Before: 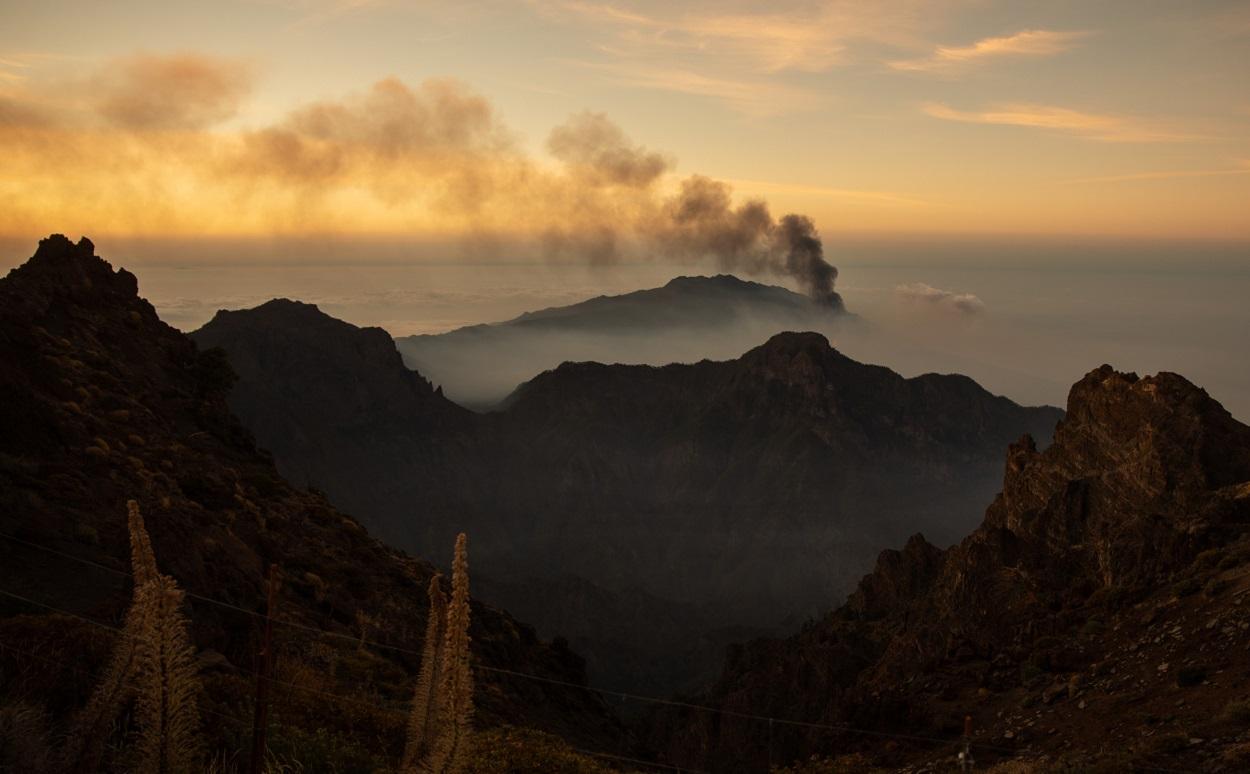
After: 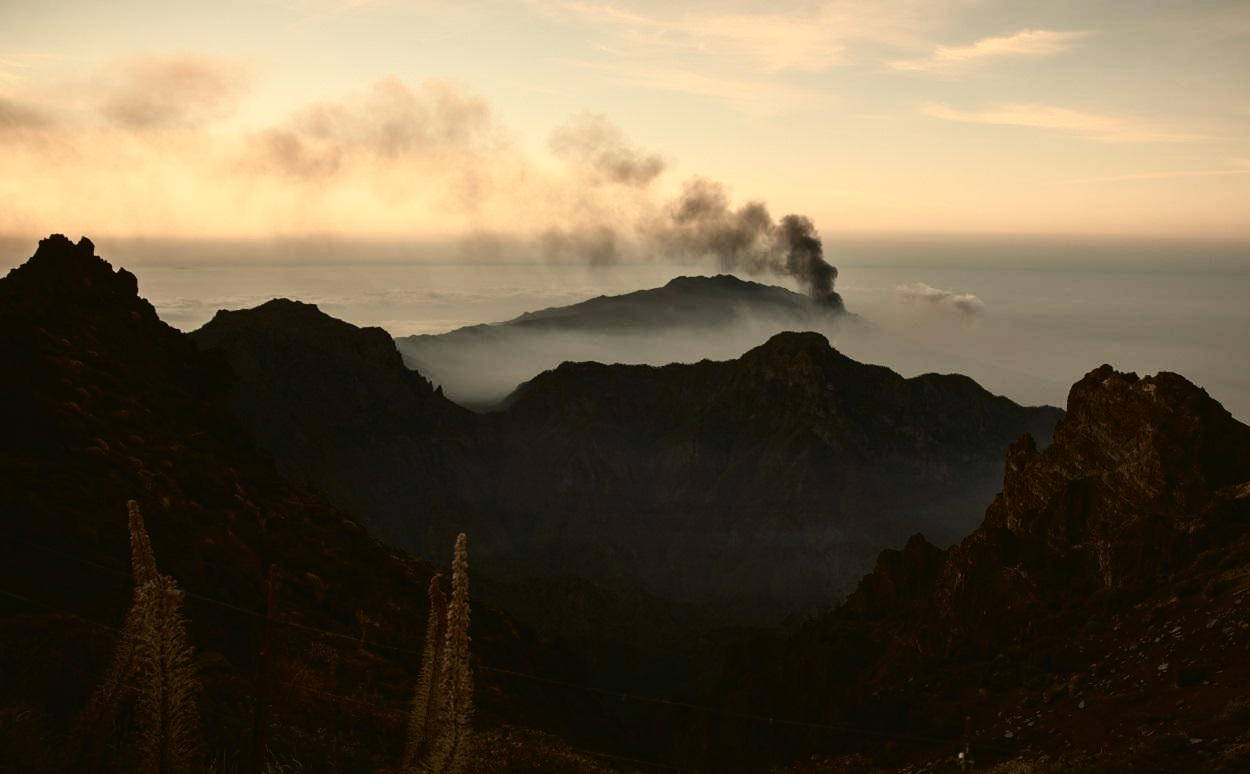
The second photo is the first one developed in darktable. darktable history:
contrast brightness saturation: contrast 0.1, saturation -0.36
tone curve: curves: ch0 [(0, 0.023) (0.087, 0.065) (0.184, 0.168) (0.45, 0.54) (0.57, 0.683) (0.706, 0.841) (0.877, 0.948) (1, 0.984)]; ch1 [(0, 0) (0.388, 0.369) (0.447, 0.447) (0.505, 0.5) (0.534, 0.535) (0.563, 0.563) (0.579, 0.59) (0.644, 0.663) (1, 1)]; ch2 [(0, 0) (0.301, 0.259) (0.385, 0.395) (0.492, 0.496) (0.518, 0.537) (0.583, 0.605) (0.673, 0.667) (1, 1)], color space Lab, independent channels, preserve colors none
